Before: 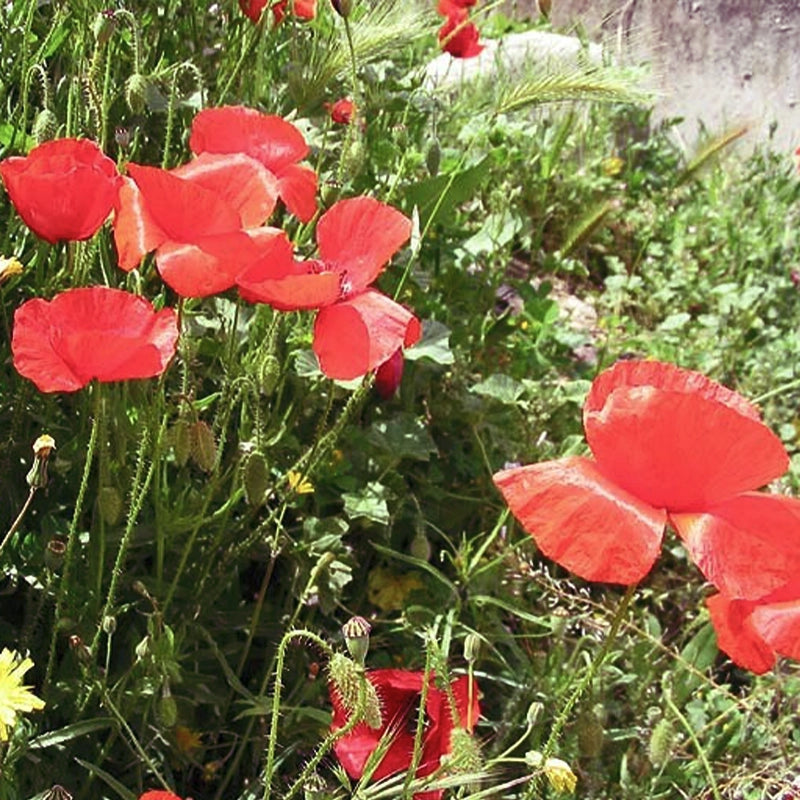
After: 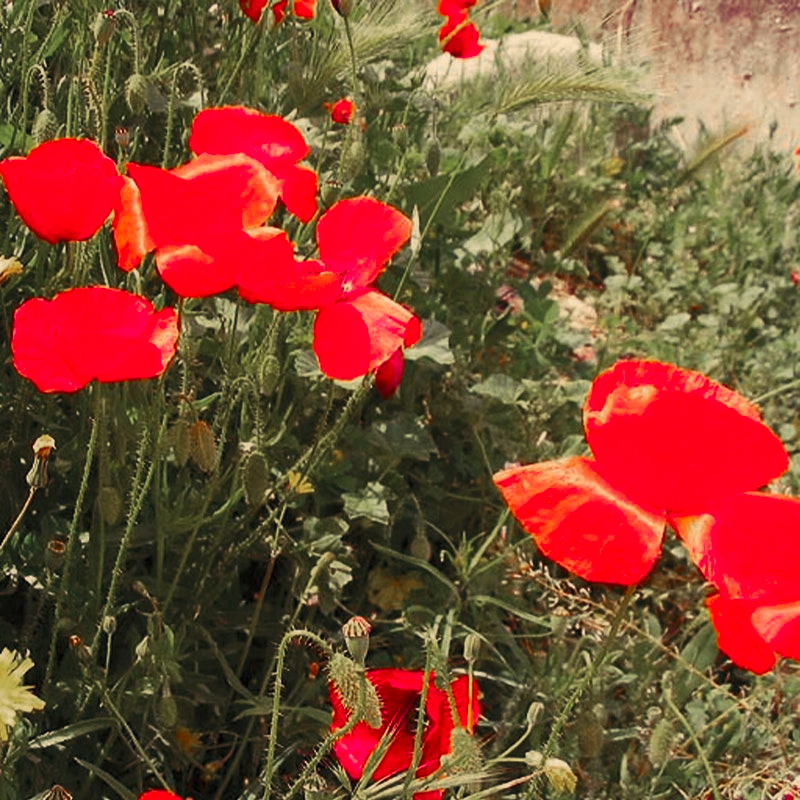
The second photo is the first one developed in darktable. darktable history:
color zones: curves: ch0 [(0, 0.48) (0.209, 0.398) (0.305, 0.332) (0.429, 0.493) (0.571, 0.5) (0.714, 0.5) (0.857, 0.5) (1, 0.48)]; ch1 [(0, 0.736) (0.143, 0.625) (0.225, 0.371) (0.429, 0.256) (0.571, 0.241) (0.714, 0.213) (0.857, 0.48) (1, 0.736)]; ch2 [(0, 0.448) (0.143, 0.498) (0.286, 0.5) (0.429, 0.5) (0.571, 0.5) (0.714, 0.5) (0.857, 0.5) (1, 0.448)]
white balance: red 1.123, blue 0.83
